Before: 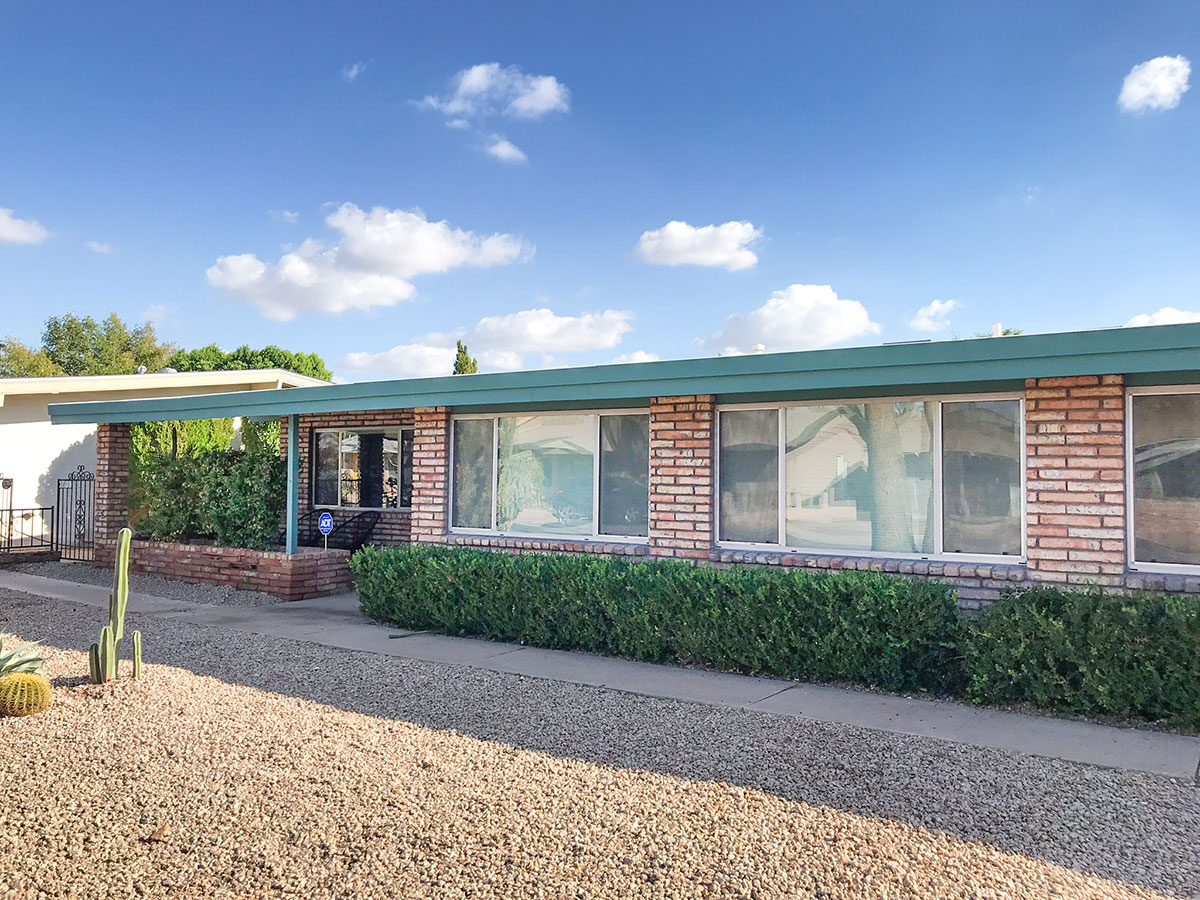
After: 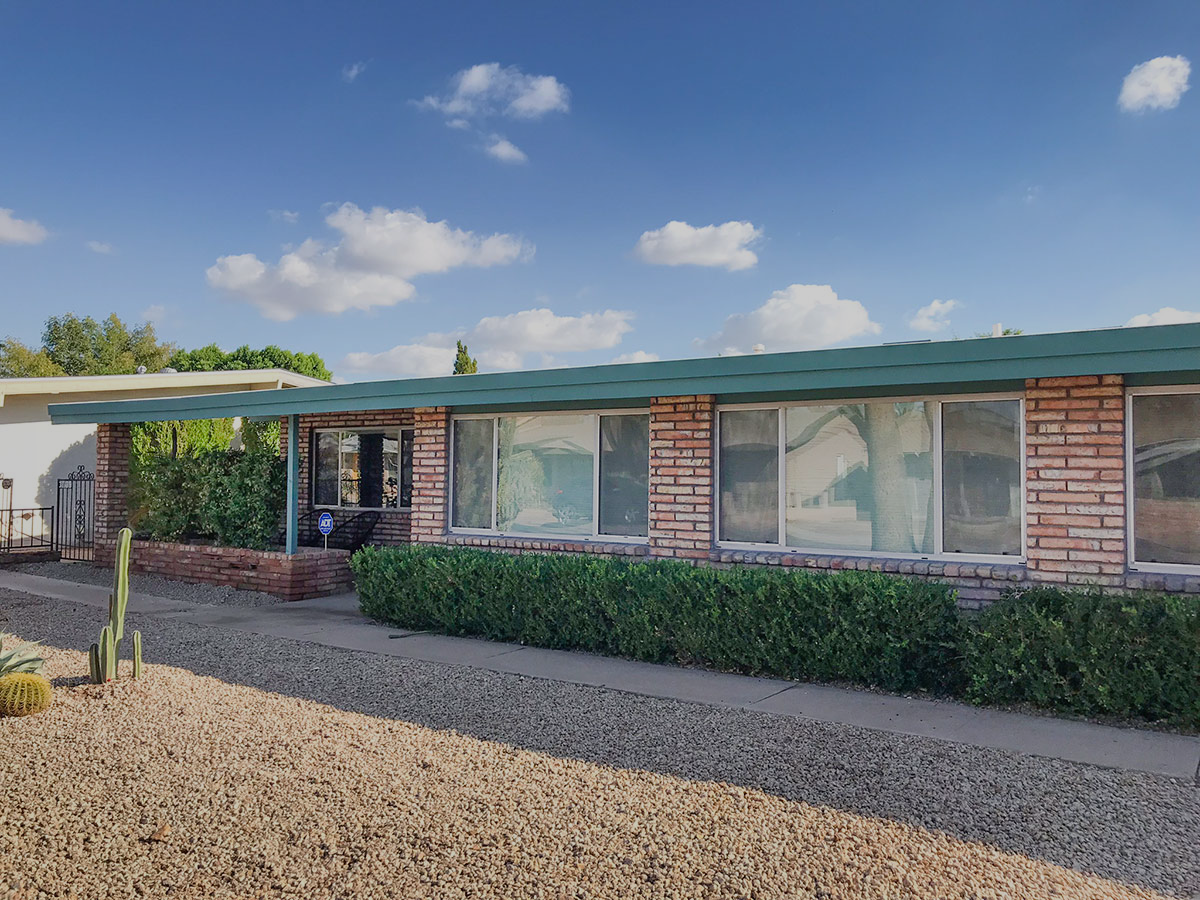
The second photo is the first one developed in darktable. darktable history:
exposure: black level correction 0, exposure -0.721 EV, compensate highlight preservation false
shadows and highlights: shadows 10, white point adjustment 1, highlights -40
color zones: curves: ch1 [(0, 0.523) (0.143, 0.545) (0.286, 0.52) (0.429, 0.506) (0.571, 0.503) (0.714, 0.503) (0.857, 0.508) (1, 0.523)]
